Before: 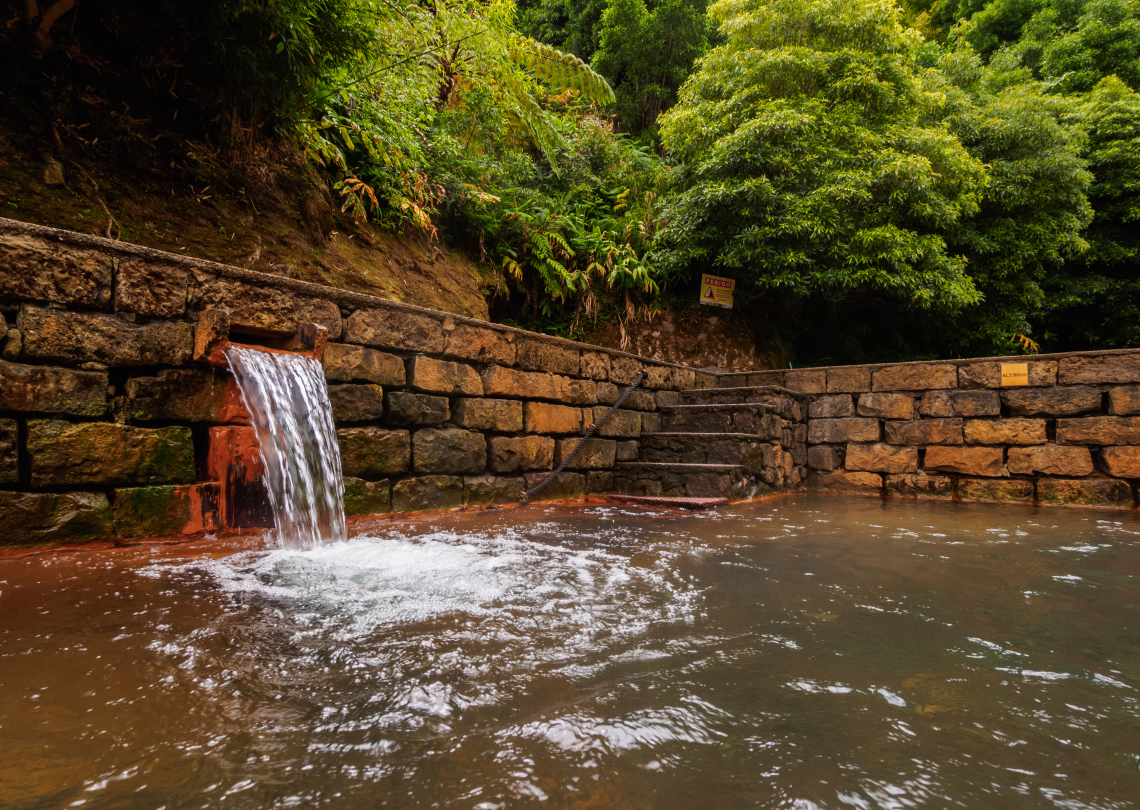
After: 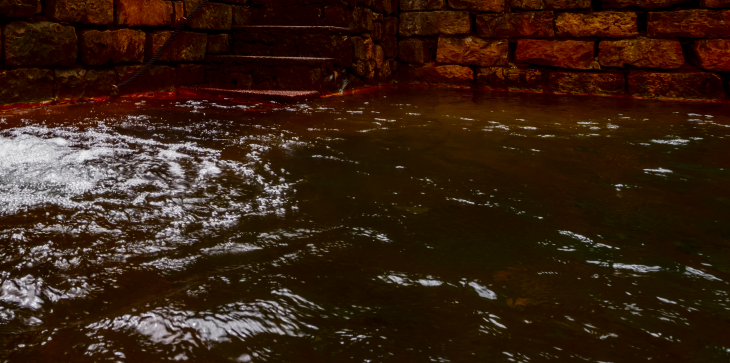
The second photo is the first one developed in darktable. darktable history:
contrast brightness saturation: contrast 0.092, brightness -0.604, saturation 0.169
local contrast: on, module defaults
crop and rotate: left 35.887%, top 50.293%, bottom 4.86%
